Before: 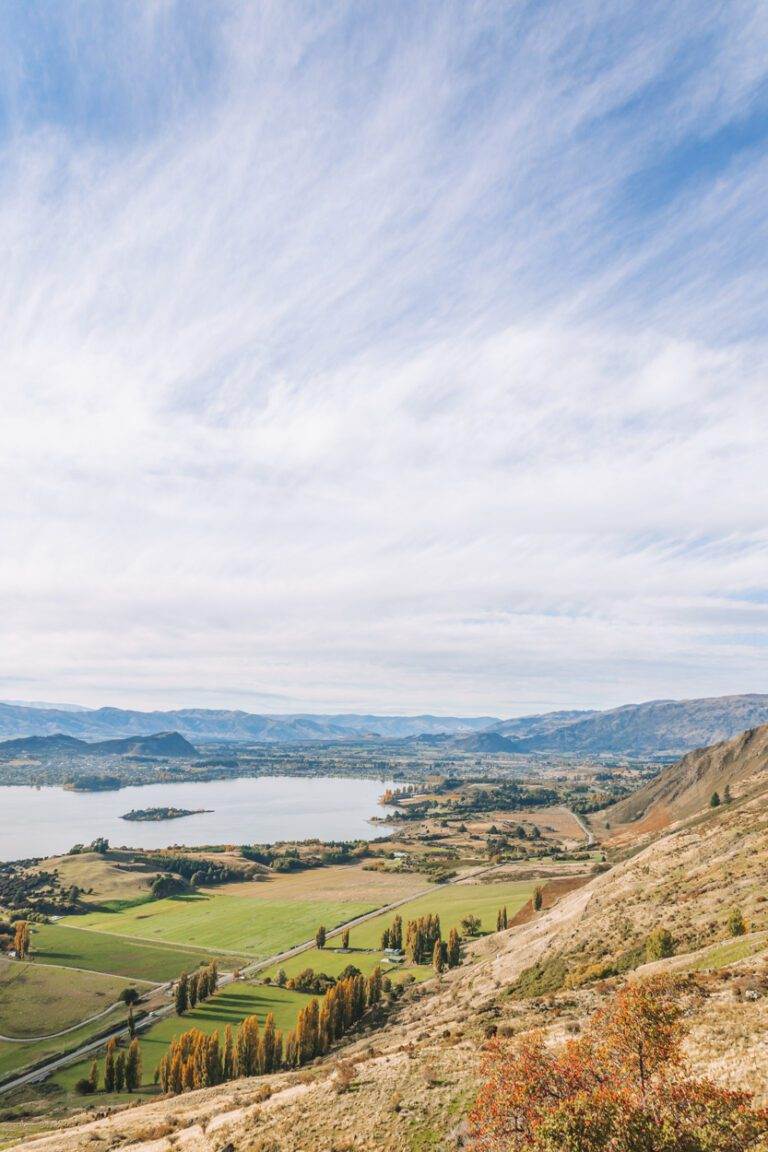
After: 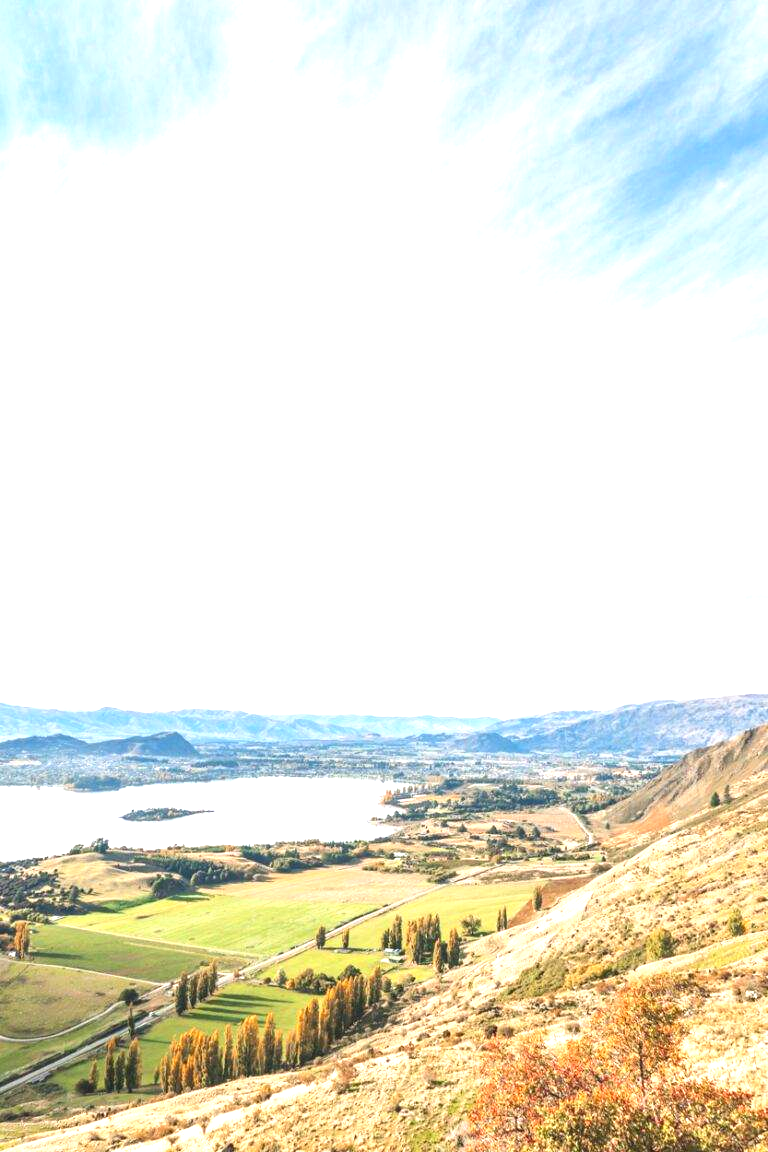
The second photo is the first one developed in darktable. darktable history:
exposure: black level correction 0, exposure 1.099 EV, compensate exposure bias true, compensate highlight preservation false
